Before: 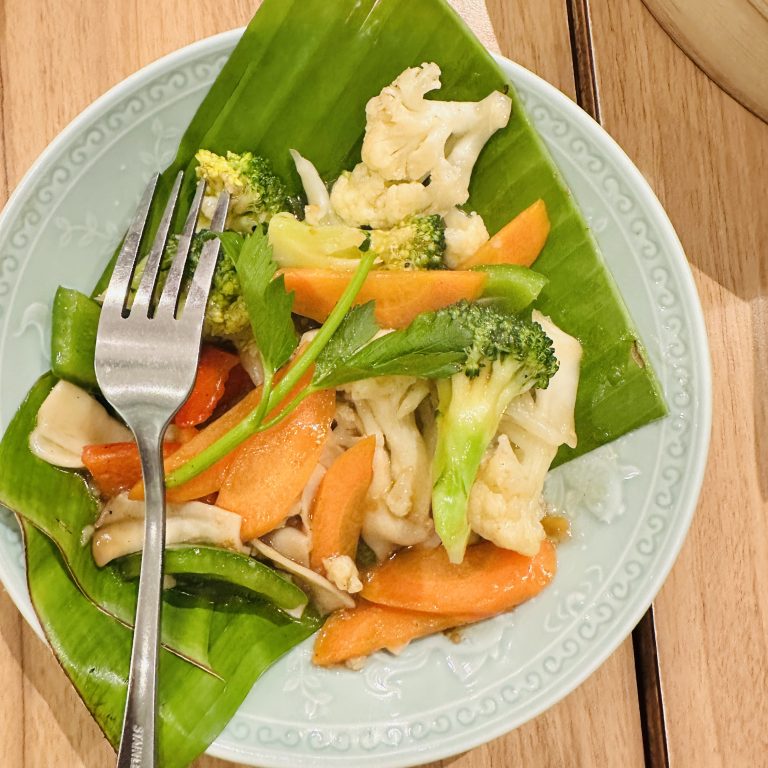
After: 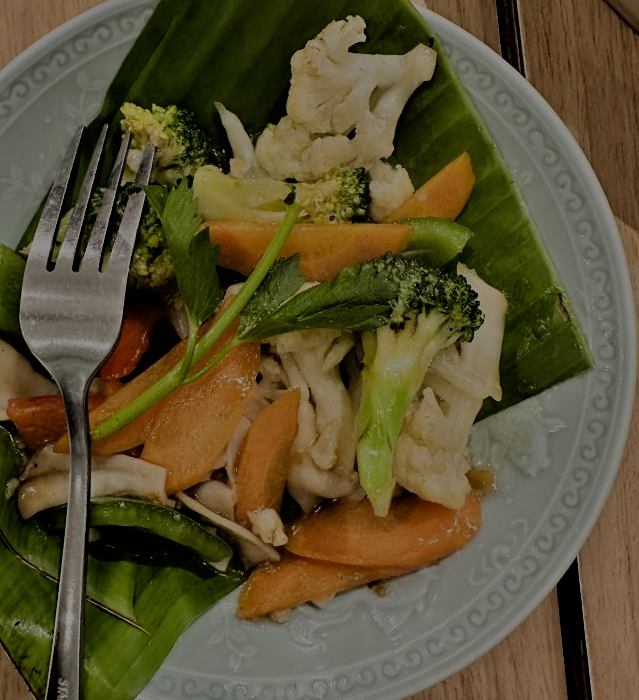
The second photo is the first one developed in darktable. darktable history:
tone equalizer: -8 EV -1.99 EV, -7 EV -1.98 EV, -6 EV -1.99 EV, -5 EV -1.98 EV, -4 EV -1.96 EV, -3 EV -1.98 EV, -2 EV -1.97 EV, -1 EV -1.61 EV, +0 EV -1.98 EV
filmic rgb: black relative exposure -5.05 EV, white relative exposure 3.53 EV, hardness 3.19, contrast 1.398, highlights saturation mix -49.99%
crop: left 9.773%, top 6.246%, right 7.016%, bottom 2.565%
